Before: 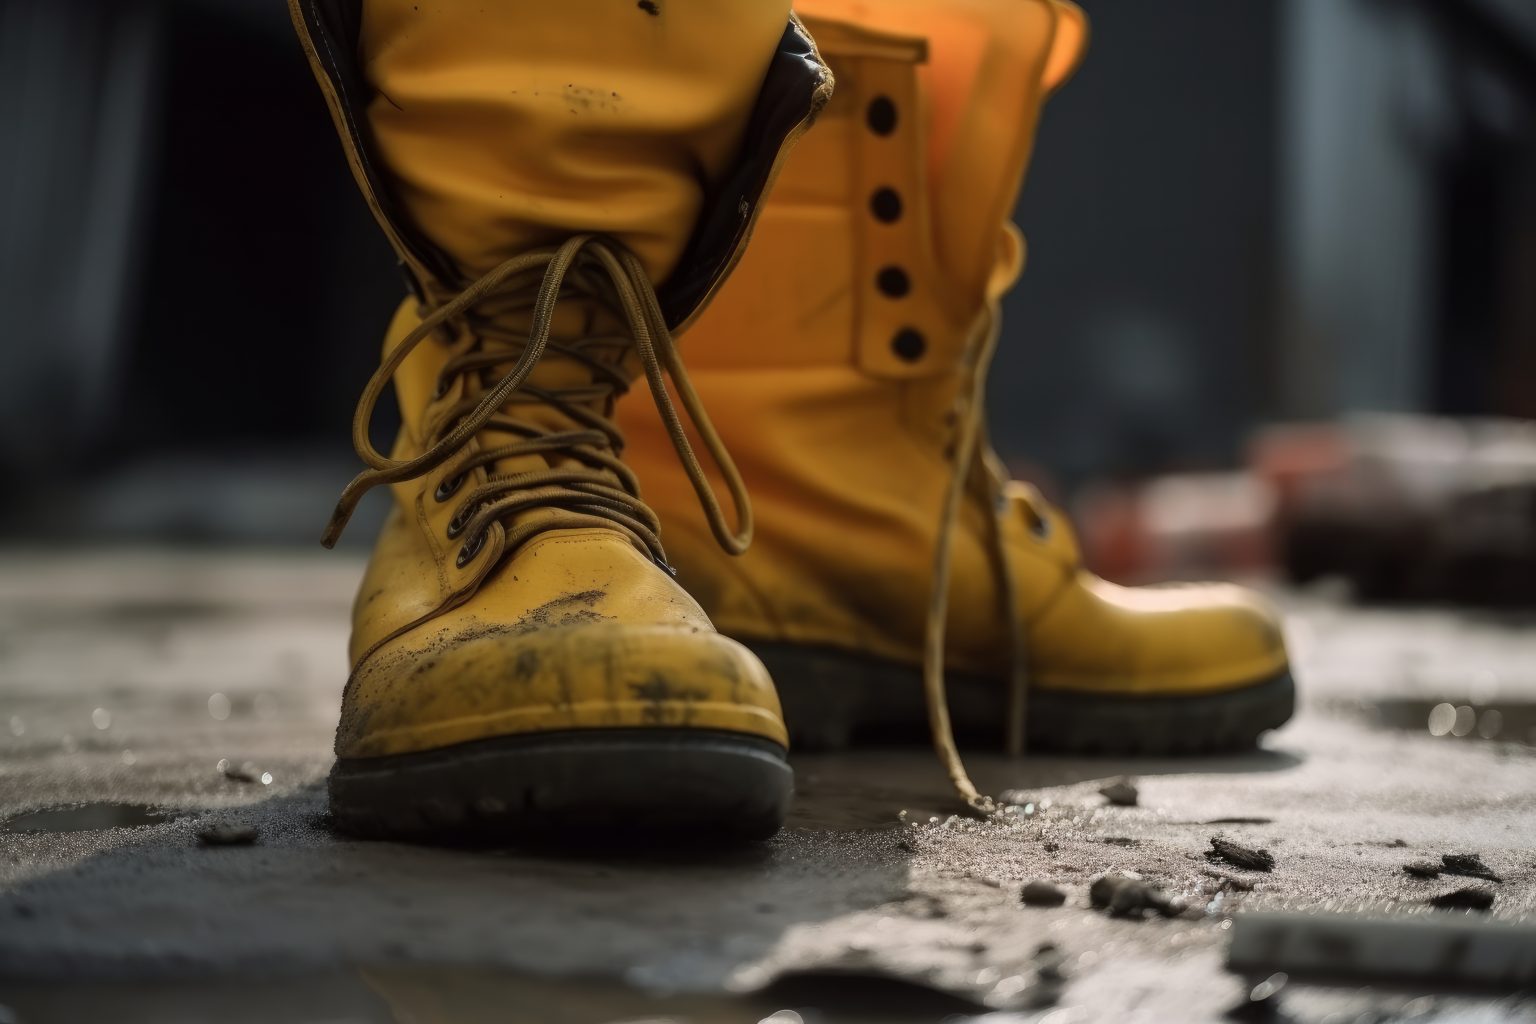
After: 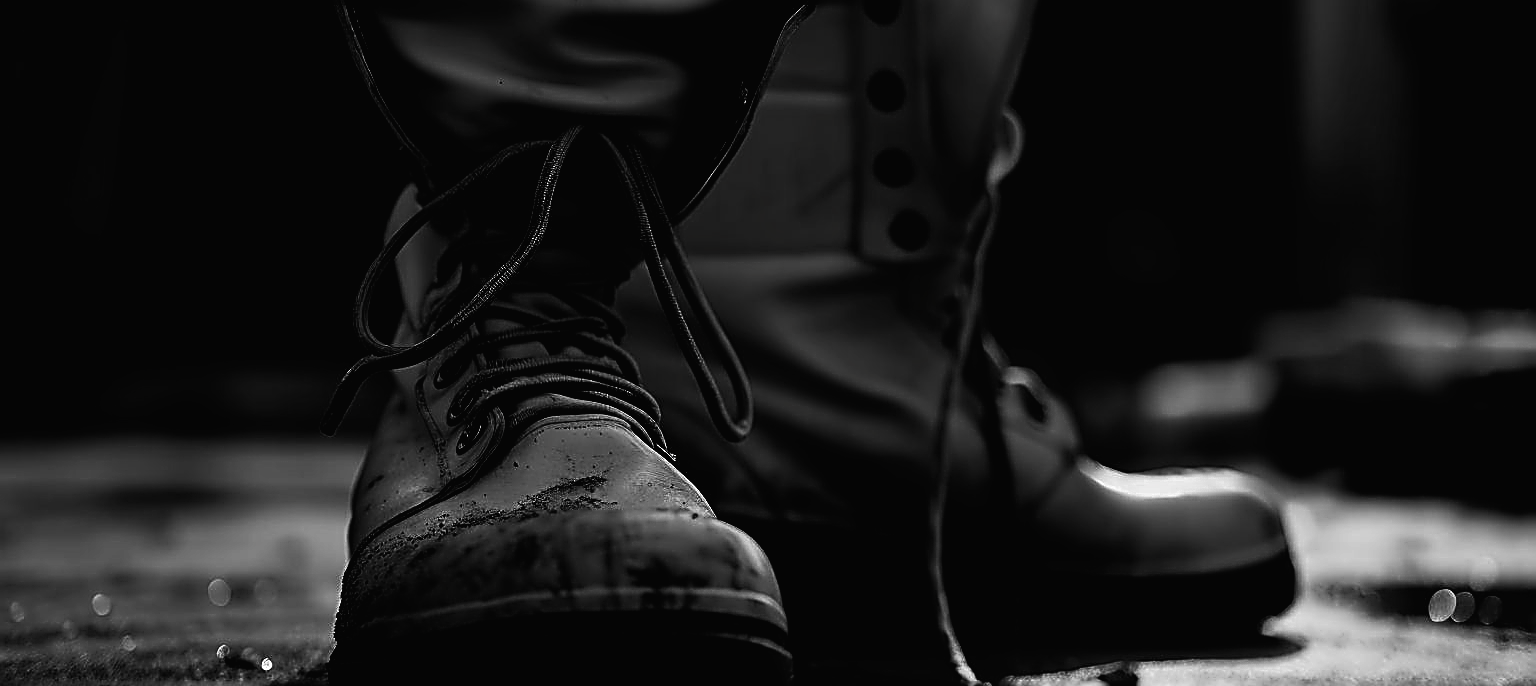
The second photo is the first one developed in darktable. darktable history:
contrast brightness saturation: contrast -0.035, brightness -0.574, saturation -1
tone curve: curves: ch0 [(0, 0.013) (0.054, 0.018) (0.205, 0.191) (0.289, 0.292) (0.39, 0.424) (0.493, 0.551) (0.666, 0.743) (0.795, 0.841) (1, 0.998)]; ch1 [(0, 0) (0.385, 0.343) (0.439, 0.415) (0.494, 0.495) (0.501, 0.501) (0.51, 0.509) (0.548, 0.554) (0.586, 0.601) (0.66, 0.687) (0.783, 0.804) (1, 1)]; ch2 [(0, 0) (0.304, 0.31) (0.403, 0.399) (0.441, 0.428) (0.47, 0.469) (0.498, 0.496) (0.524, 0.538) (0.566, 0.579) (0.633, 0.665) (0.7, 0.711) (1, 1)], preserve colors none
sharpen: amount 1.87
crop: top 11.179%, bottom 21.811%
color balance rgb: perceptual saturation grading › global saturation 31.035%
haze removal: compatibility mode true, adaptive false
exposure: exposure 0.203 EV, compensate highlight preservation false
